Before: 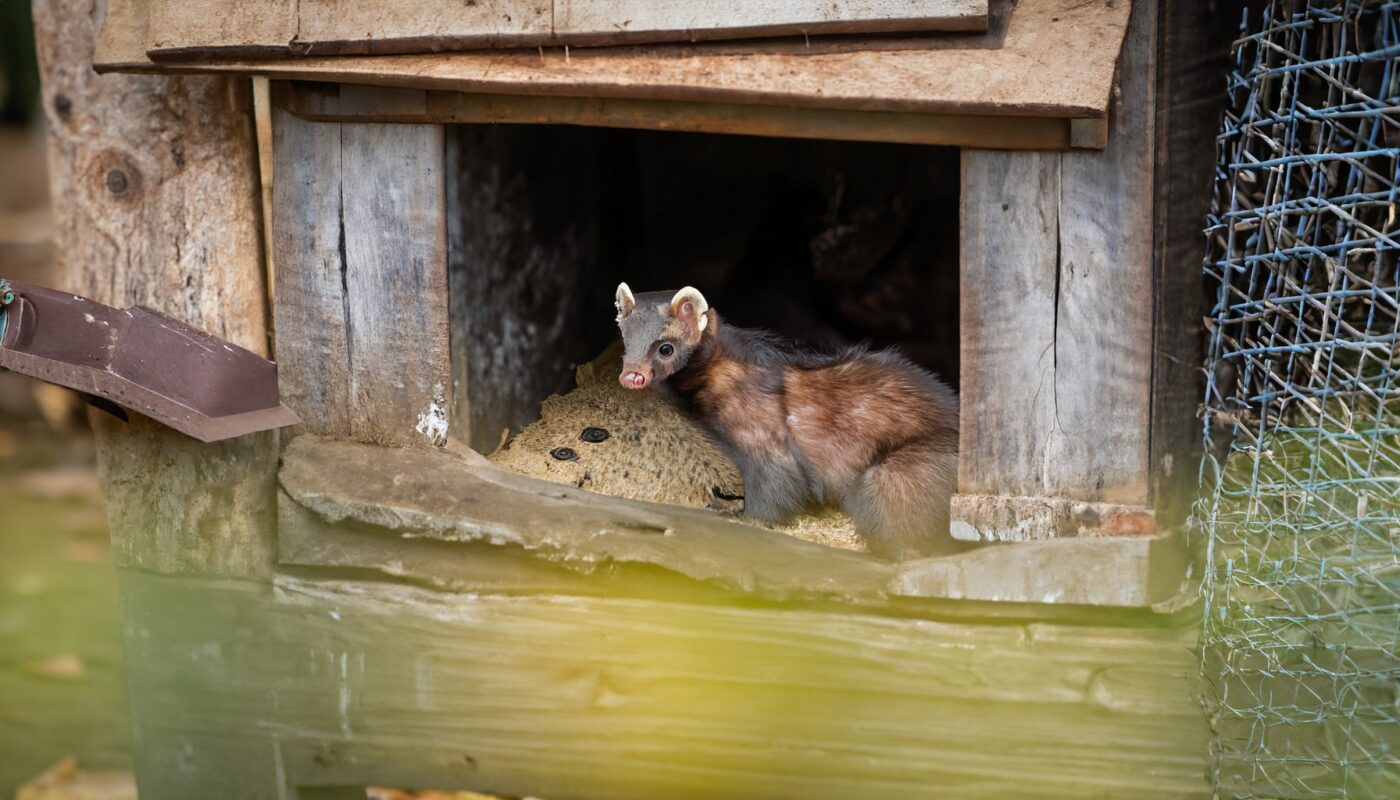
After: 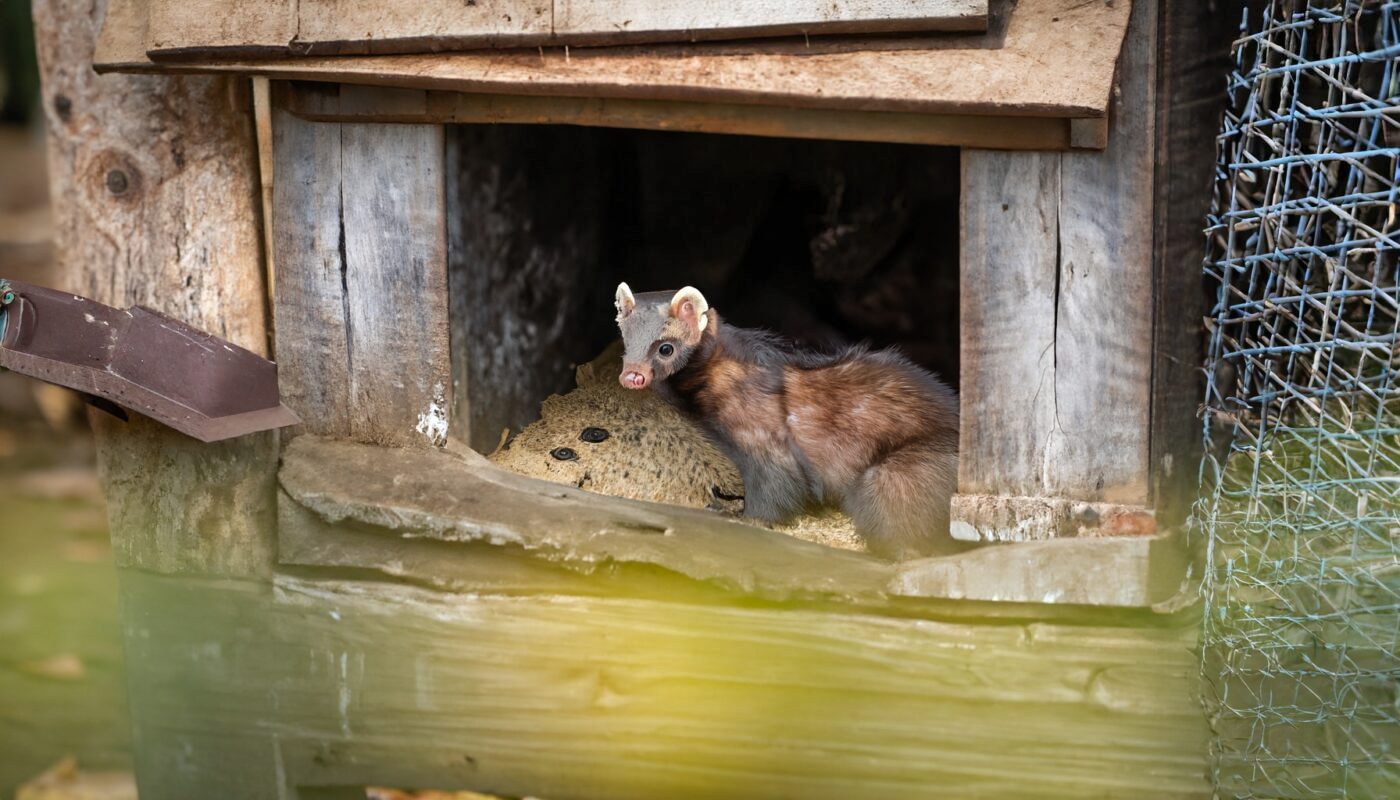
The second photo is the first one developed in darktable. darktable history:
shadows and highlights: shadows 60, soften with gaussian
tone equalizer: -8 EV -0.001 EV, -7 EV 0.001 EV, -6 EV -0.002 EV, -5 EV -0.003 EV, -4 EV -0.062 EV, -3 EV -0.222 EV, -2 EV -0.267 EV, -1 EV 0.105 EV, +0 EV 0.303 EV
